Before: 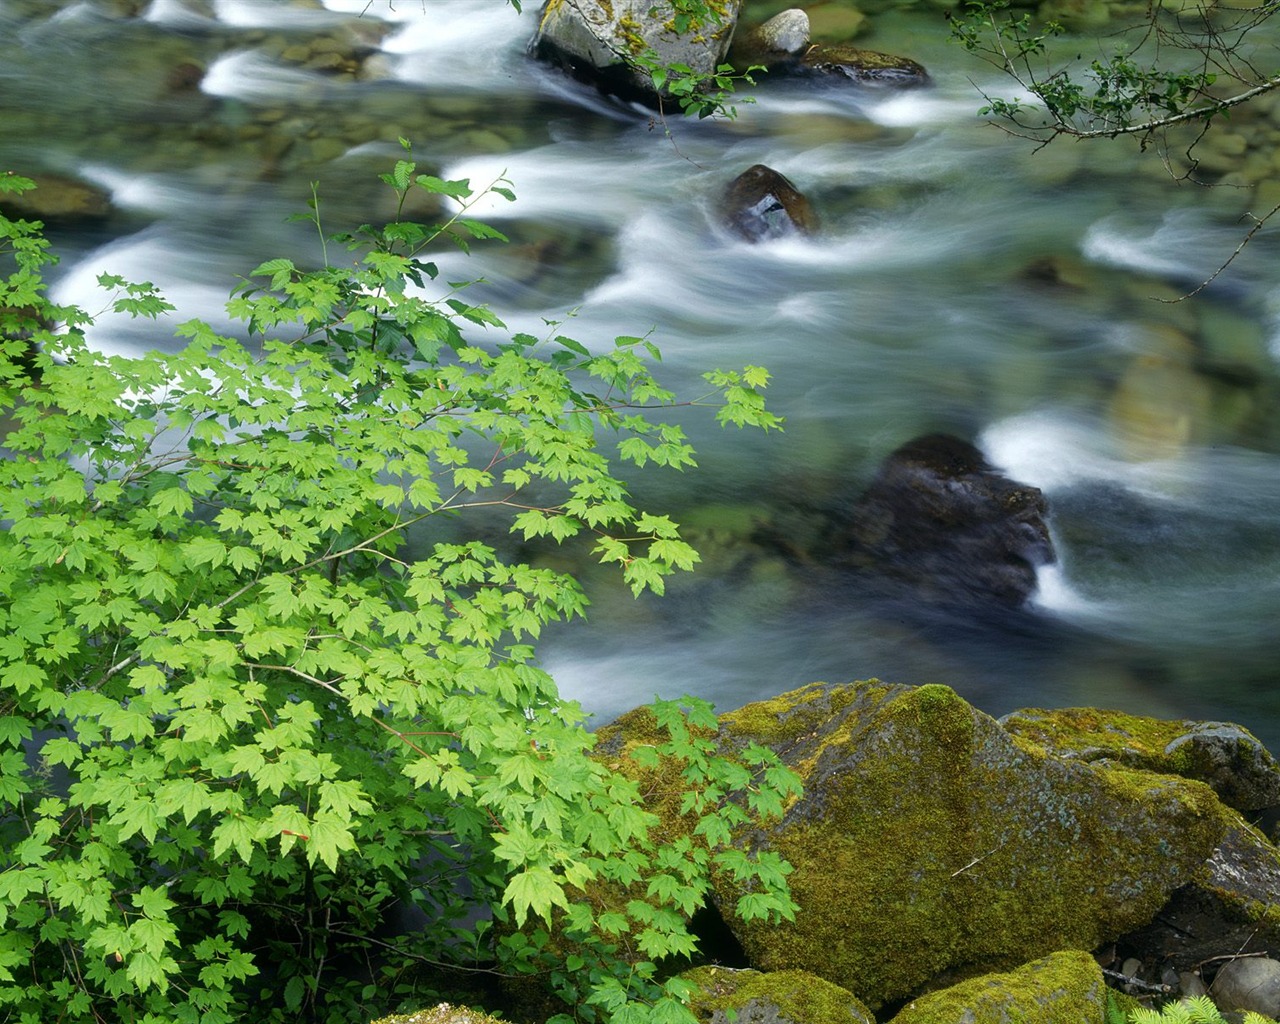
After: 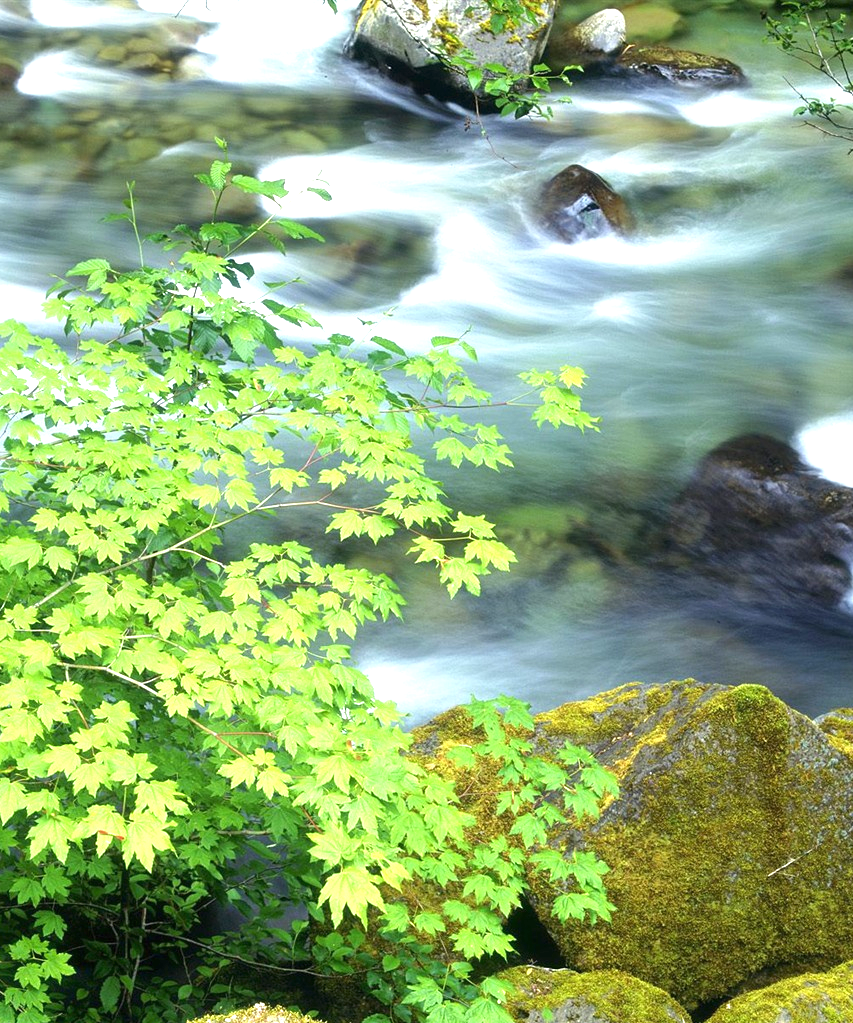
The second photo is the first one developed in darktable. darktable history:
exposure: black level correction 0, exposure 1.2 EV, compensate exposure bias true, compensate highlight preservation false
crop and rotate: left 14.385%, right 18.948%
